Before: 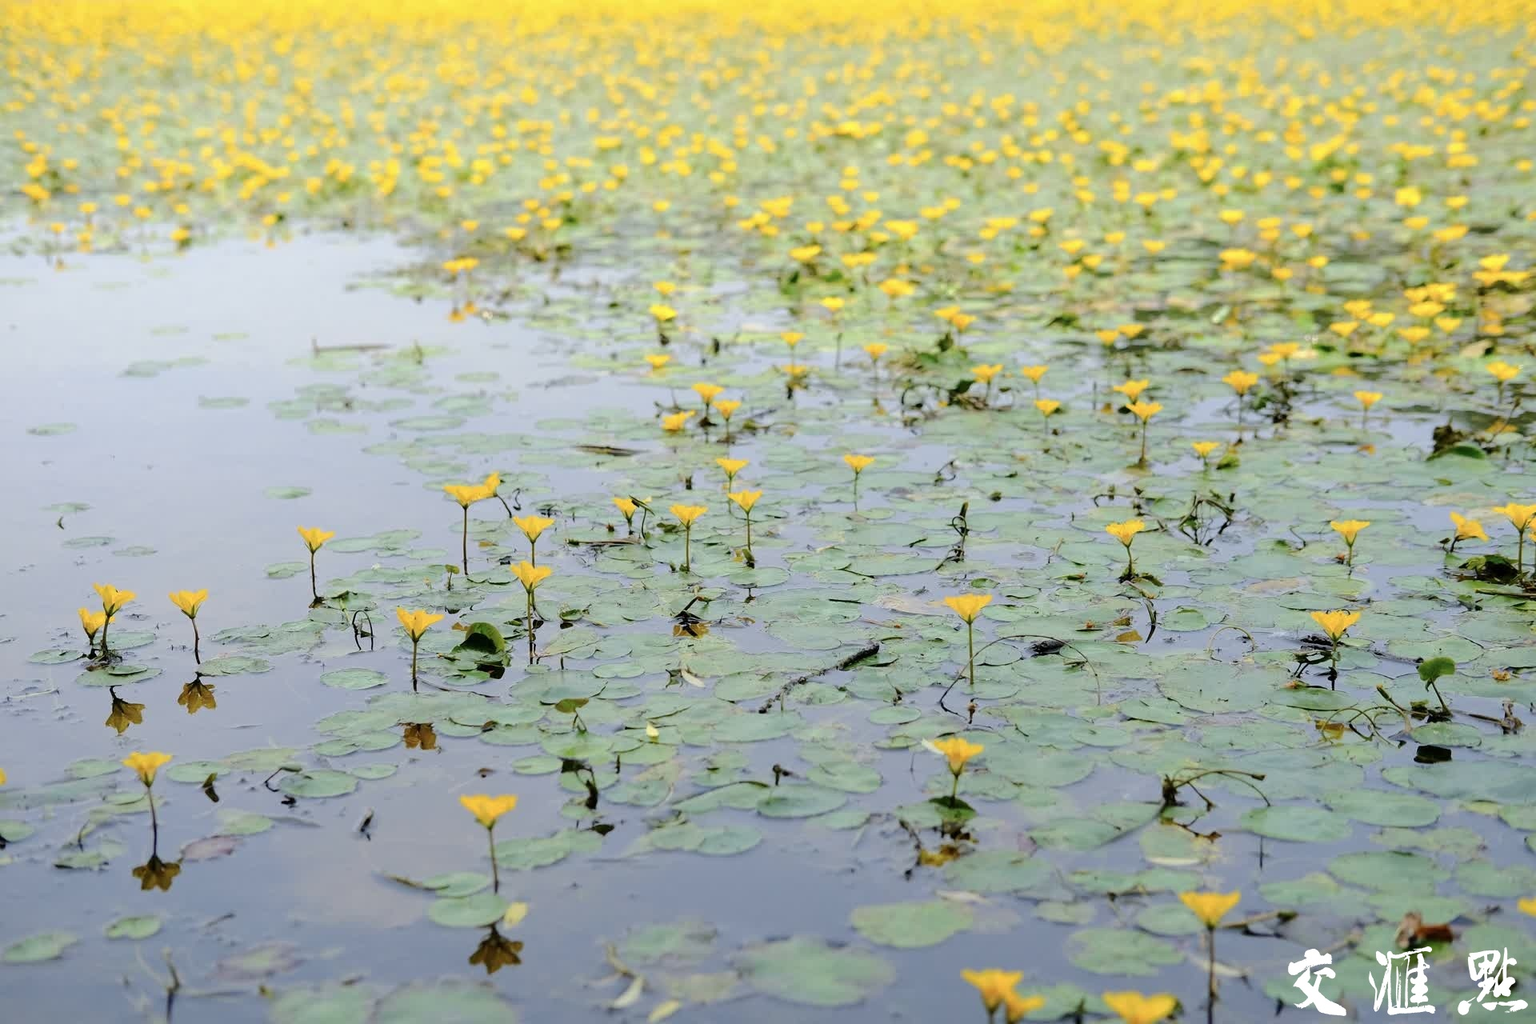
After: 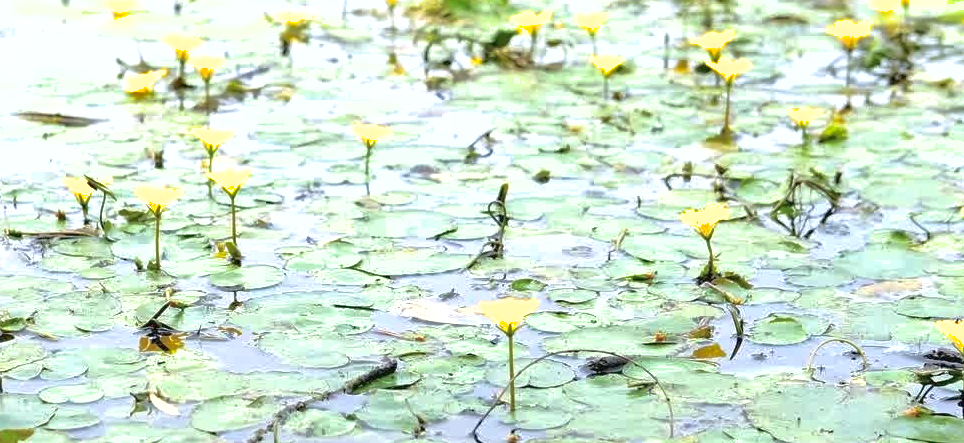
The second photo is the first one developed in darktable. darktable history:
shadows and highlights: on, module defaults
crop: left 36.607%, top 34.735%, right 13.146%, bottom 30.611%
base curve: preserve colors none
exposure: black level correction 0, exposure 1.125 EV, compensate exposure bias true, compensate highlight preservation false
